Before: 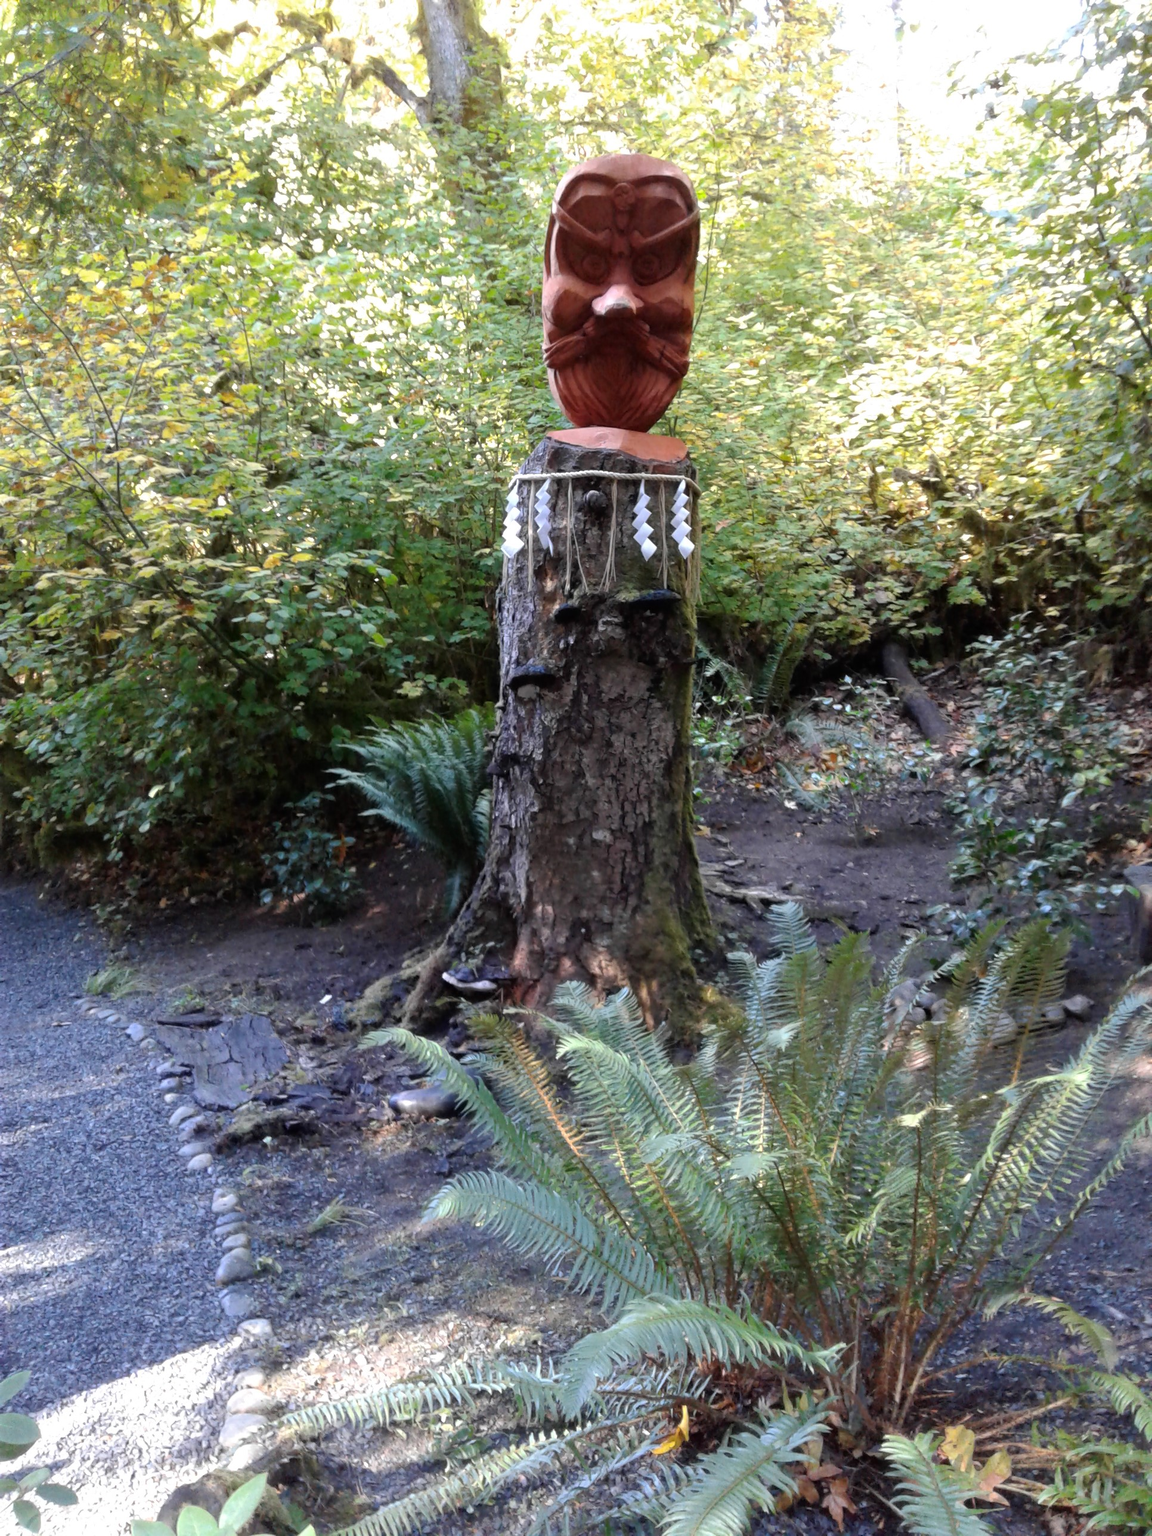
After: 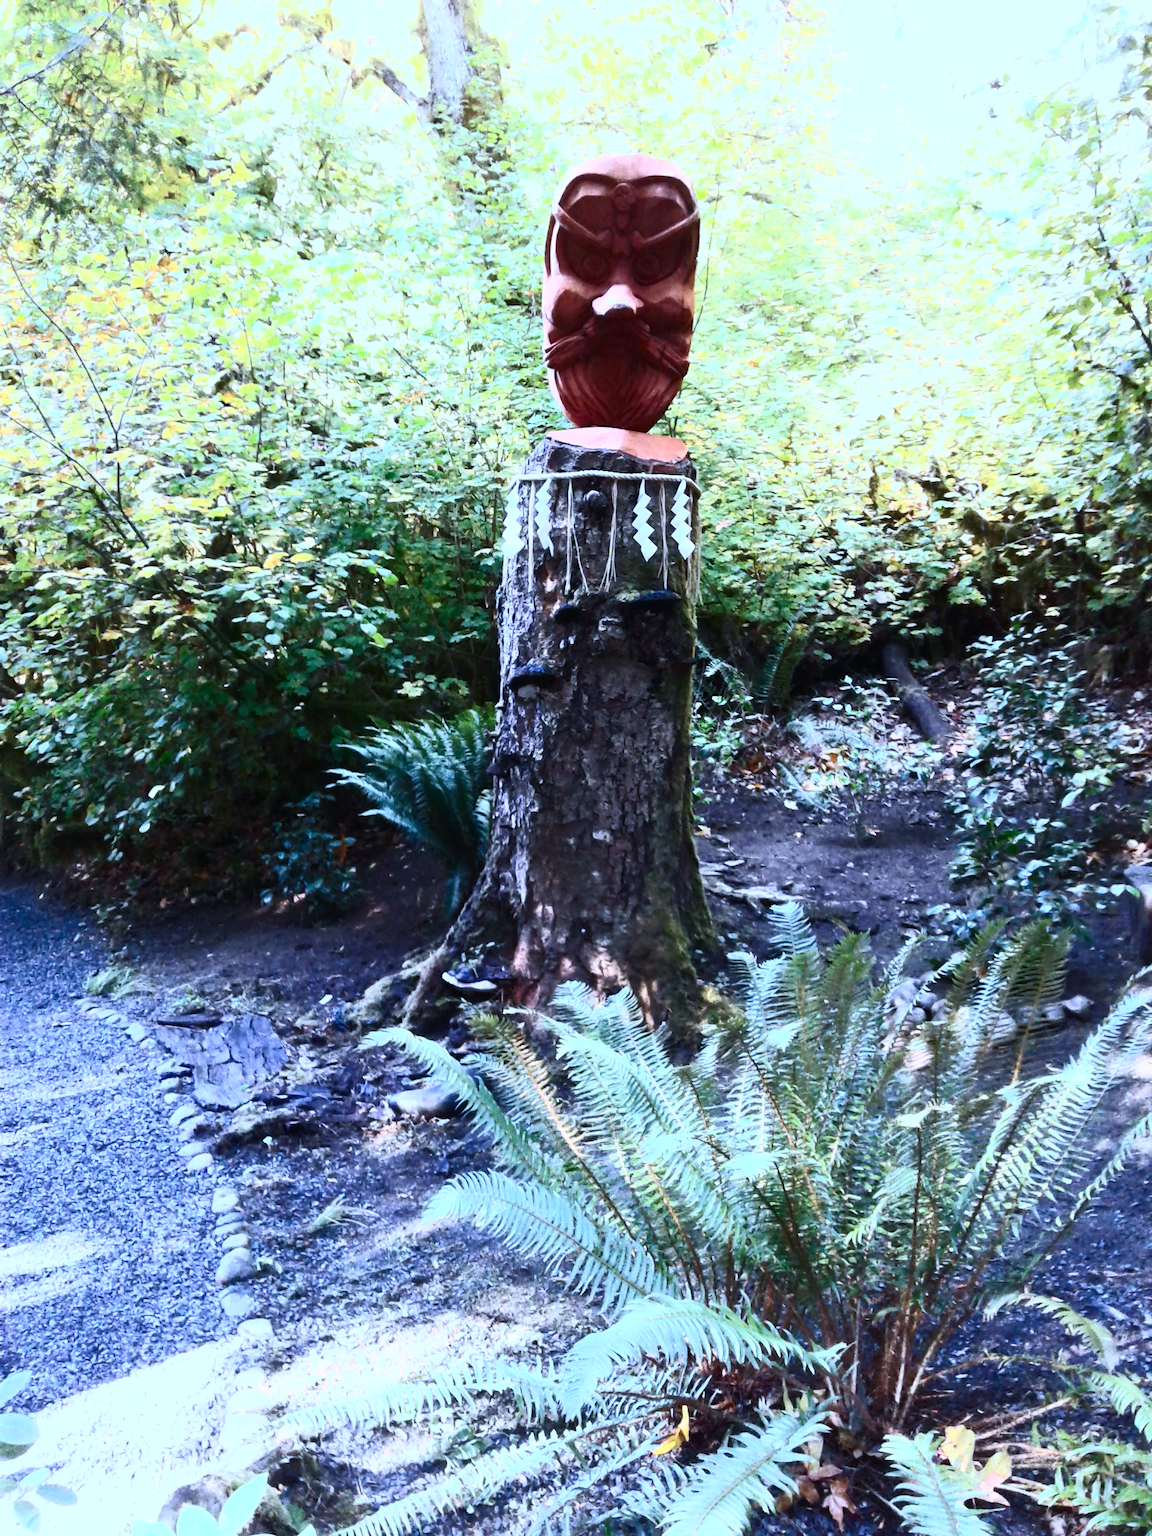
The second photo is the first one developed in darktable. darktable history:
color calibration: illuminant custom, x 0.39, y 0.392, temperature 3856.94 K
contrast brightness saturation: contrast 0.62, brightness 0.34, saturation 0.14
